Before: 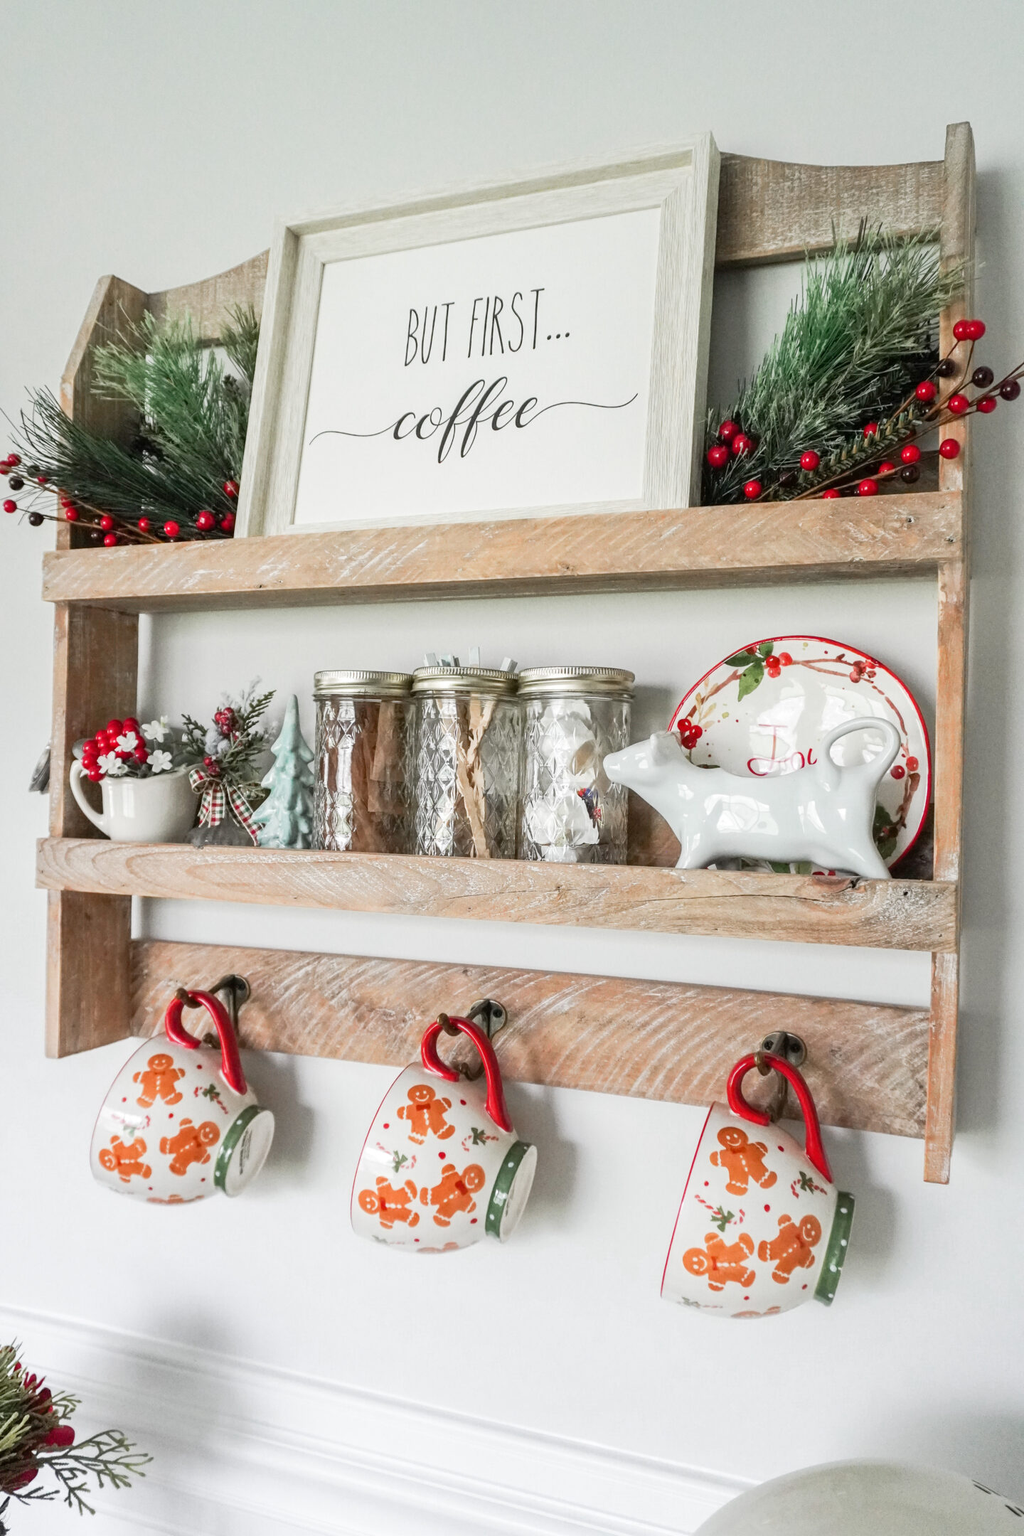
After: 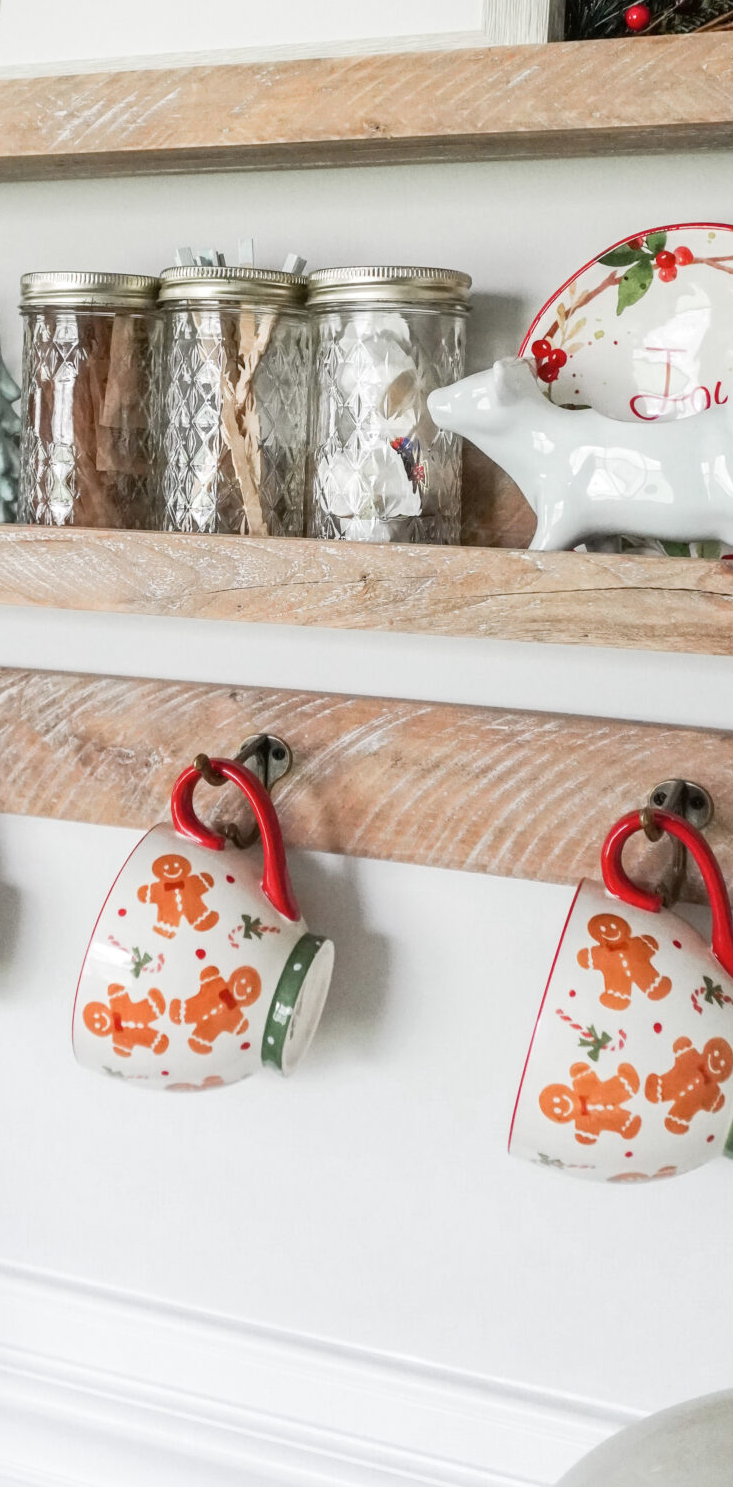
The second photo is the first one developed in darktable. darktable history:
crop and rotate: left 29.237%, top 31.152%, right 19.807%
contrast brightness saturation: saturation -0.05
